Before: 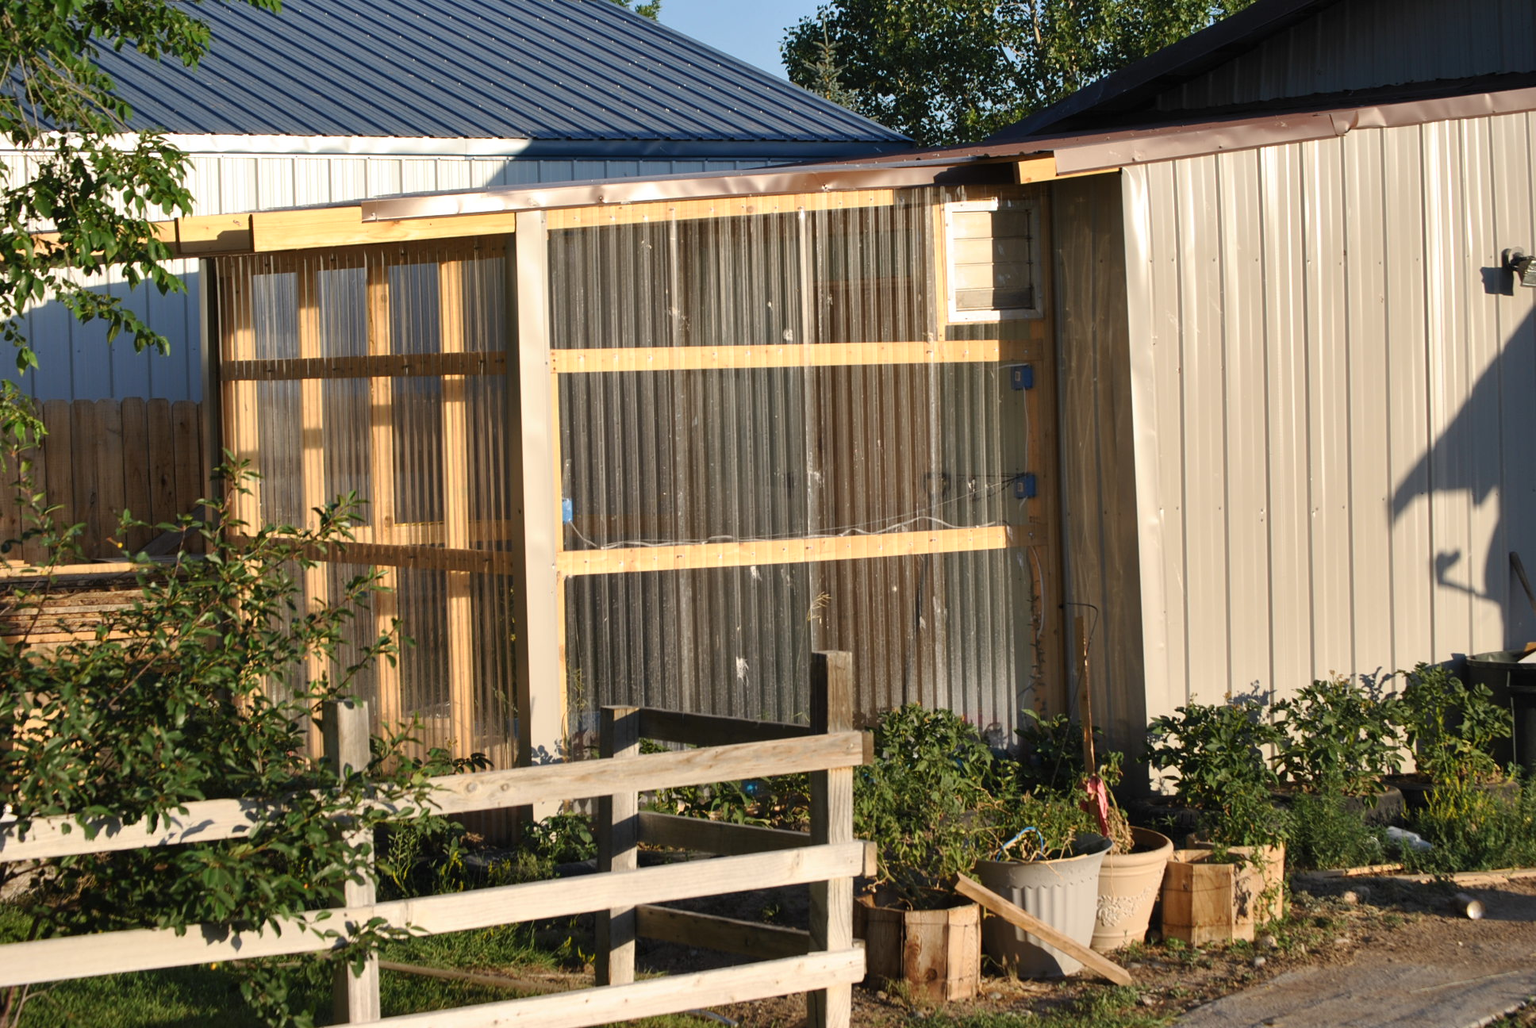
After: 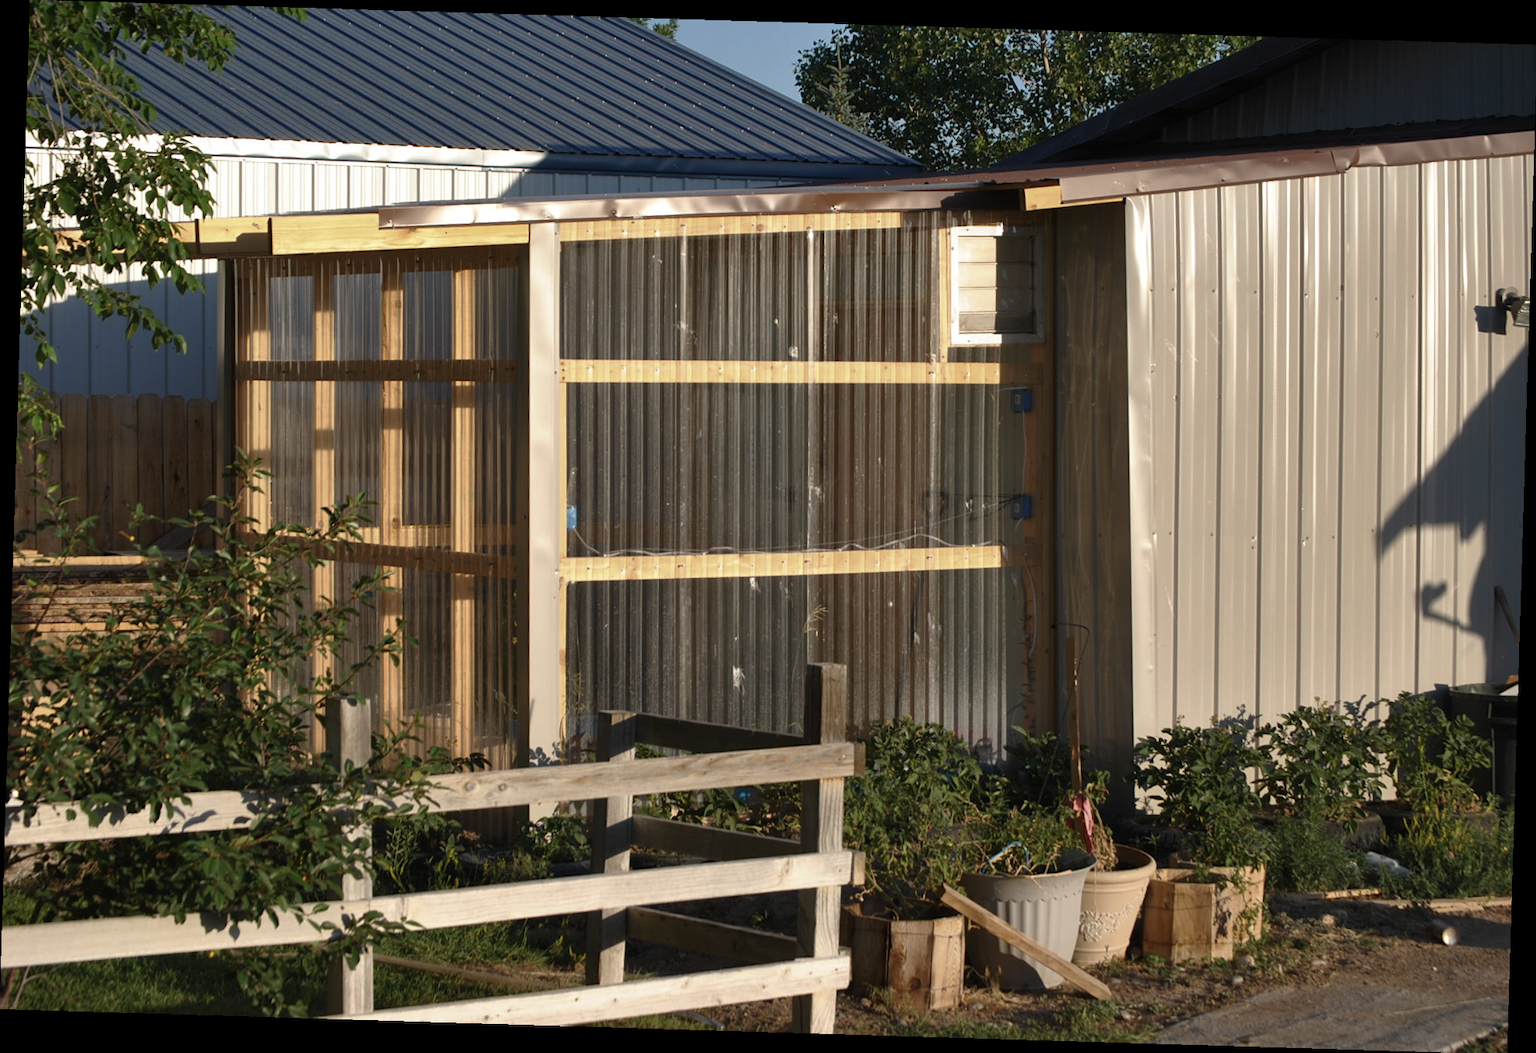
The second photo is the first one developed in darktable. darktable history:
rotate and perspective: rotation 1.72°, automatic cropping off
contrast brightness saturation: contrast 0.01, saturation -0.05
tone curve: curves: ch0 [(0, 0) (0.797, 0.684) (1, 1)], color space Lab, linked channels, preserve colors none
